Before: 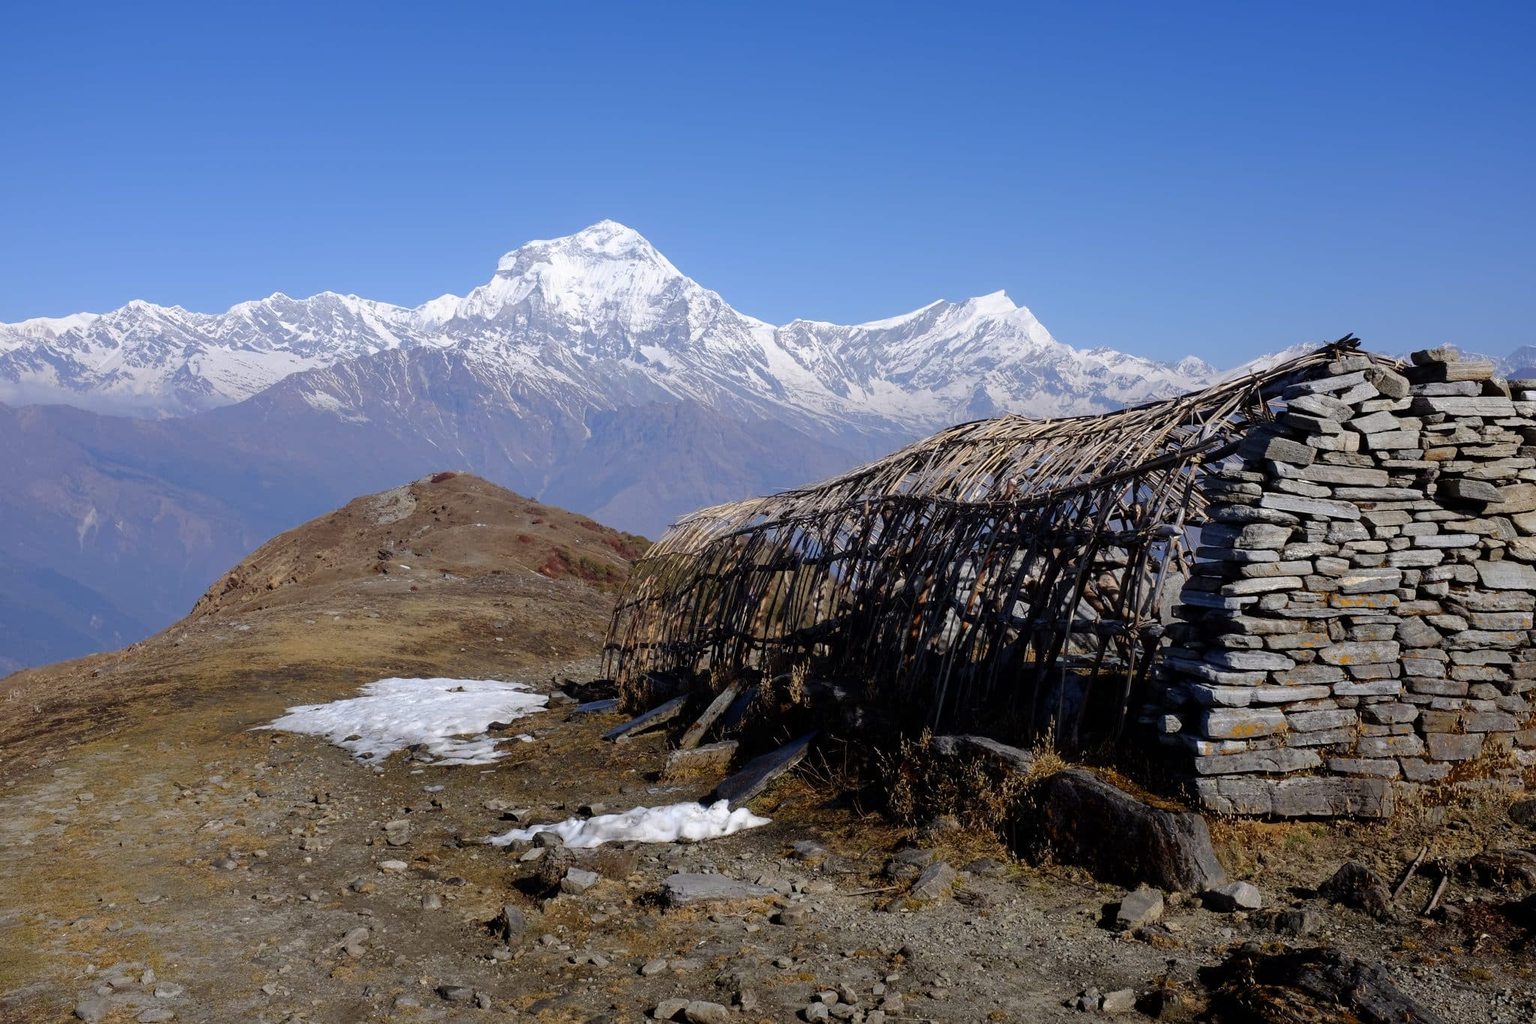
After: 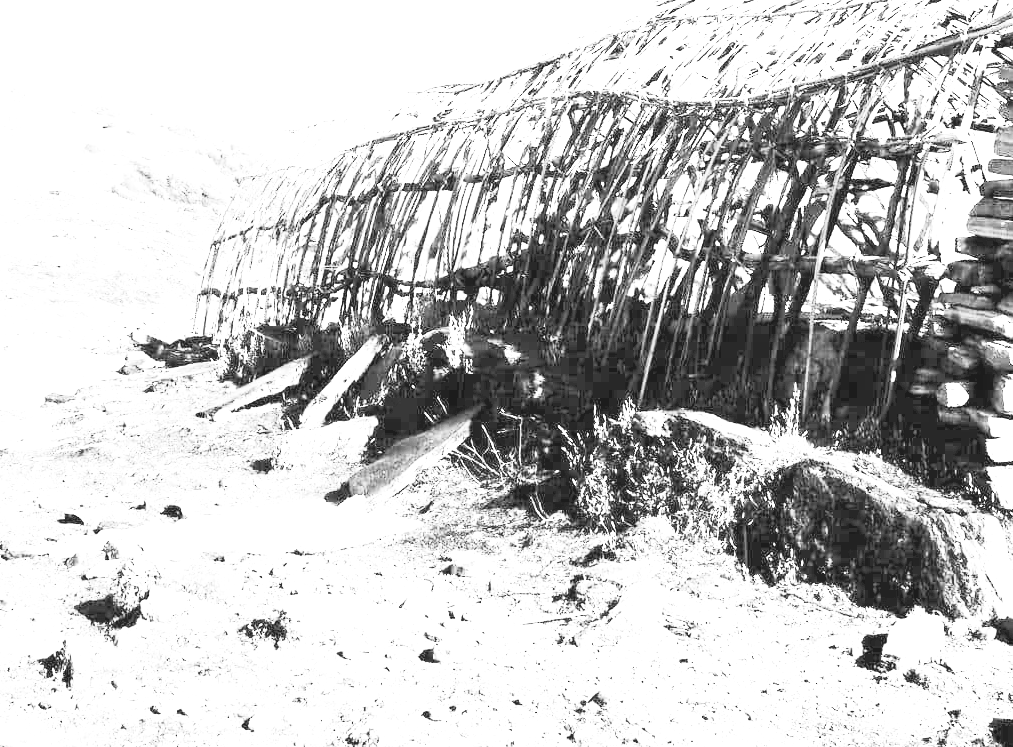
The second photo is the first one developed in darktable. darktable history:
exposure: black level correction 0, exposure 4 EV, compensate exposure bias true, compensate highlight preservation false
crop: left 29.672%, top 41.786%, right 20.851%, bottom 3.487%
contrast brightness saturation: contrast 0.43, brightness 0.56, saturation -0.19
monochrome: size 3.1
